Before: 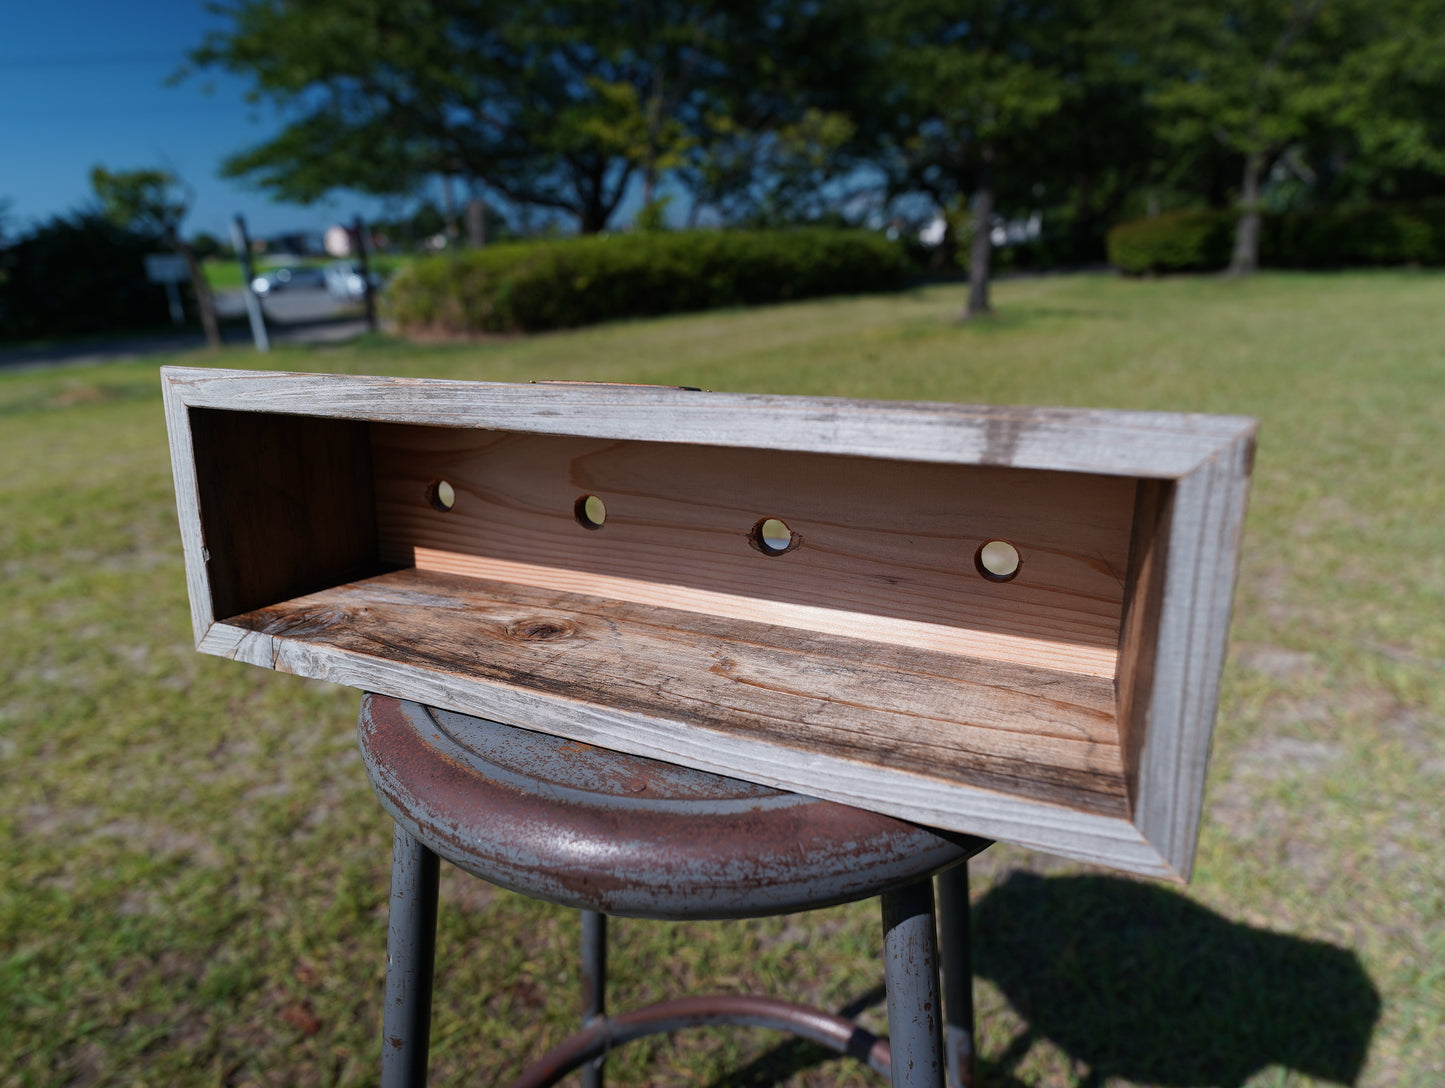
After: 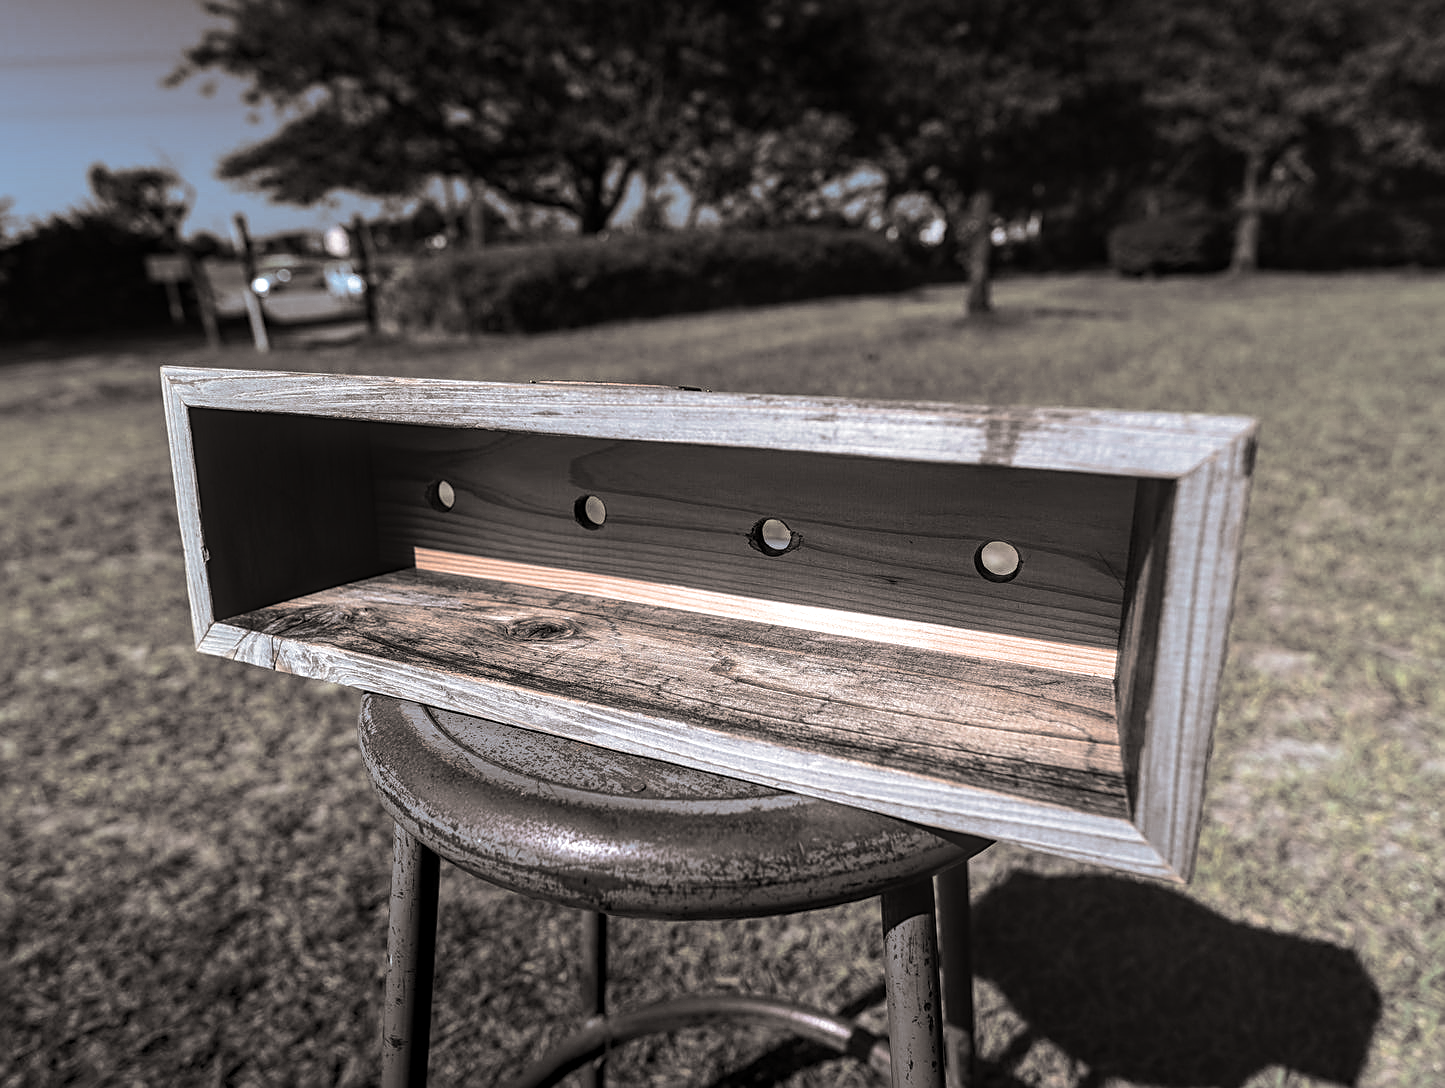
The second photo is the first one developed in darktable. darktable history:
tone equalizer: -8 EV -0.75 EV, -7 EV -0.7 EV, -6 EV -0.6 EV, -5 EV -0.4 EV, -3 EV 0.4 EV, -2 EV 0.6 EV, -1 EV 0.7 EV, +0 EV 0.75 EV, edges refinement/feathering 500, mask exposure compensation -1.57 EV, preserve details no
sharpen: on, module defaults
local contrast: highlights 0%, shadows 0%, detail 133%
split-toning: shadows › hue 26°, shadows › saturation 0.09, highlights › hue 40°, highlights › saturation 0.18, balance -63, compress 0%
